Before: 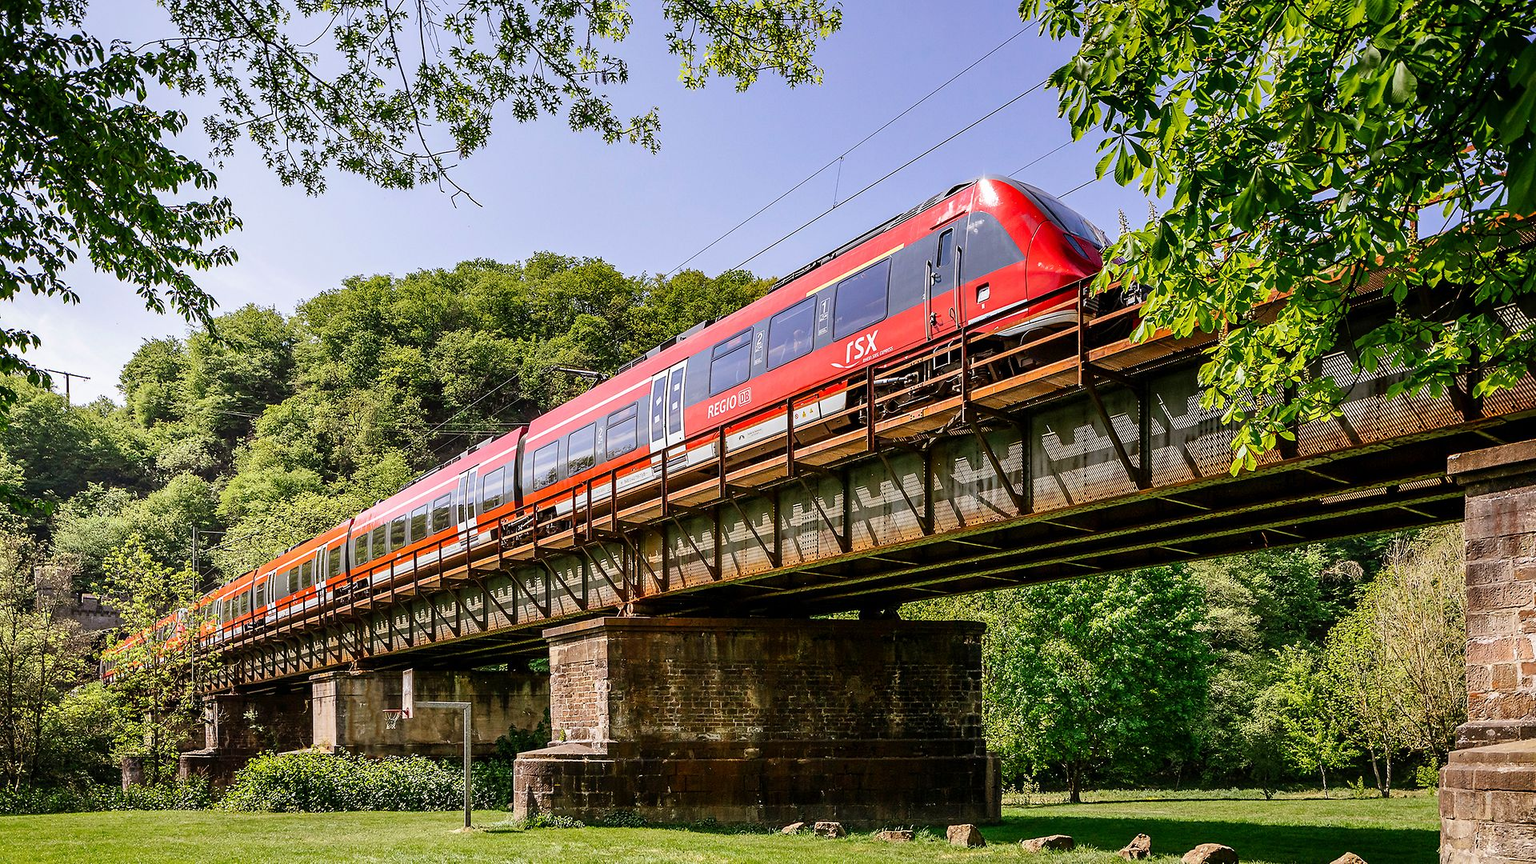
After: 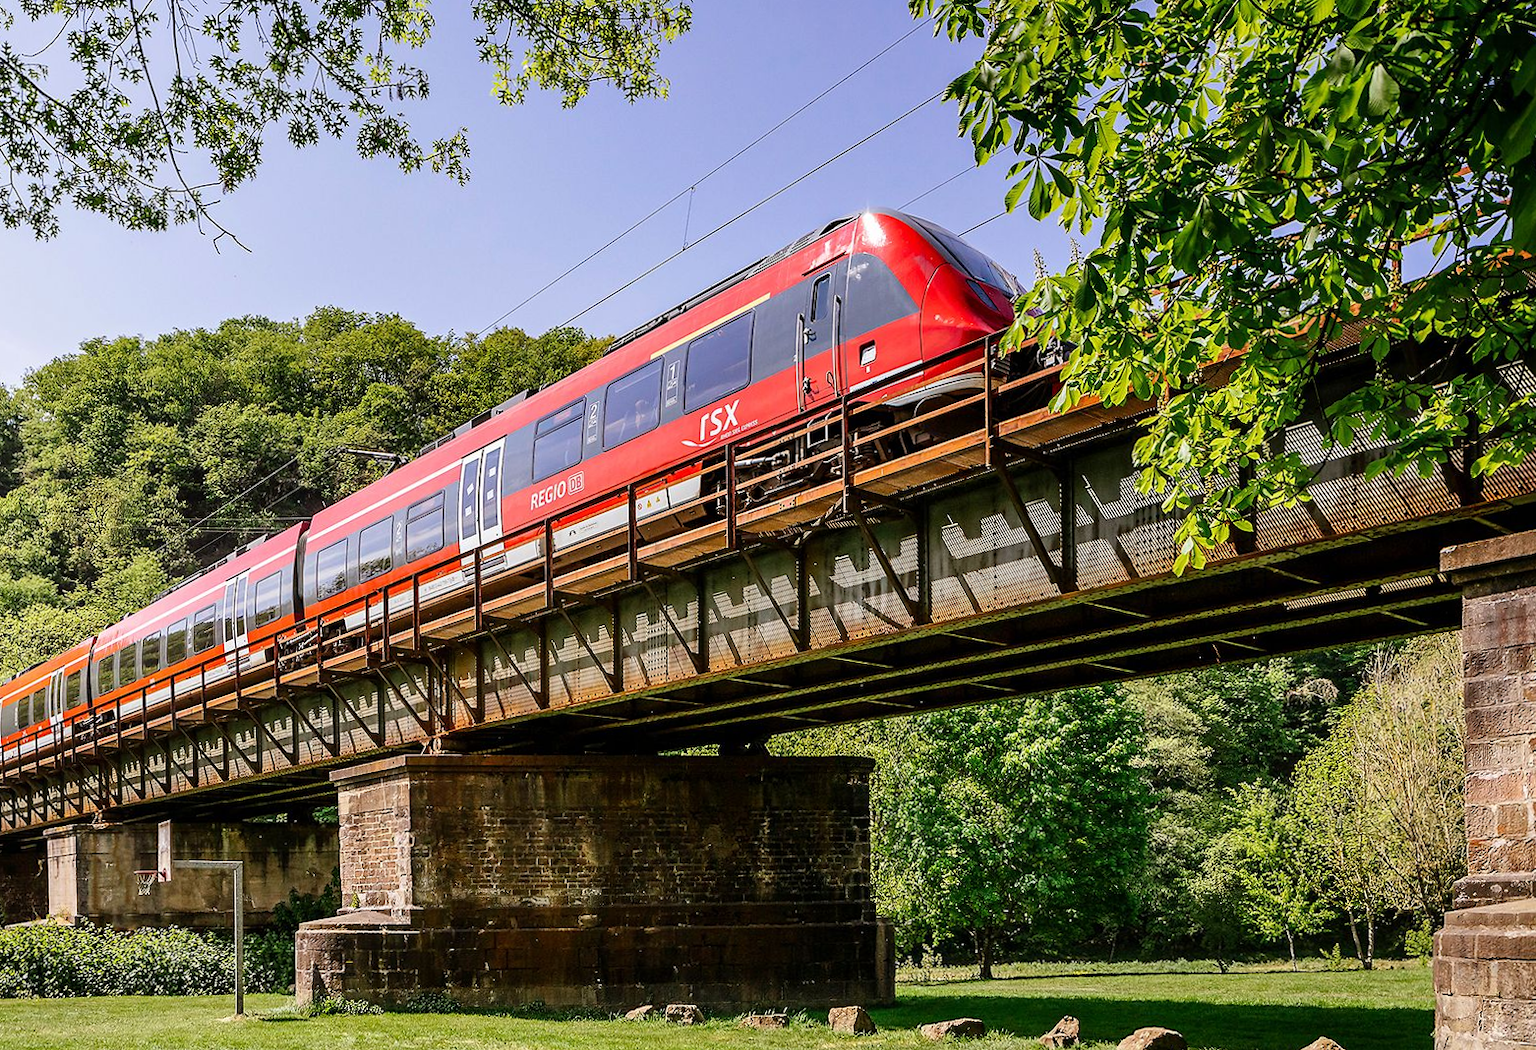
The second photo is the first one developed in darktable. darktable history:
crop: left 17.582%, bottom 0.031%
rotate and perspective: rotation -0.45°, automatic cropping original format, crop left 0.008, crop right 0.992, crop top 0.012, crop bottom 0.988
